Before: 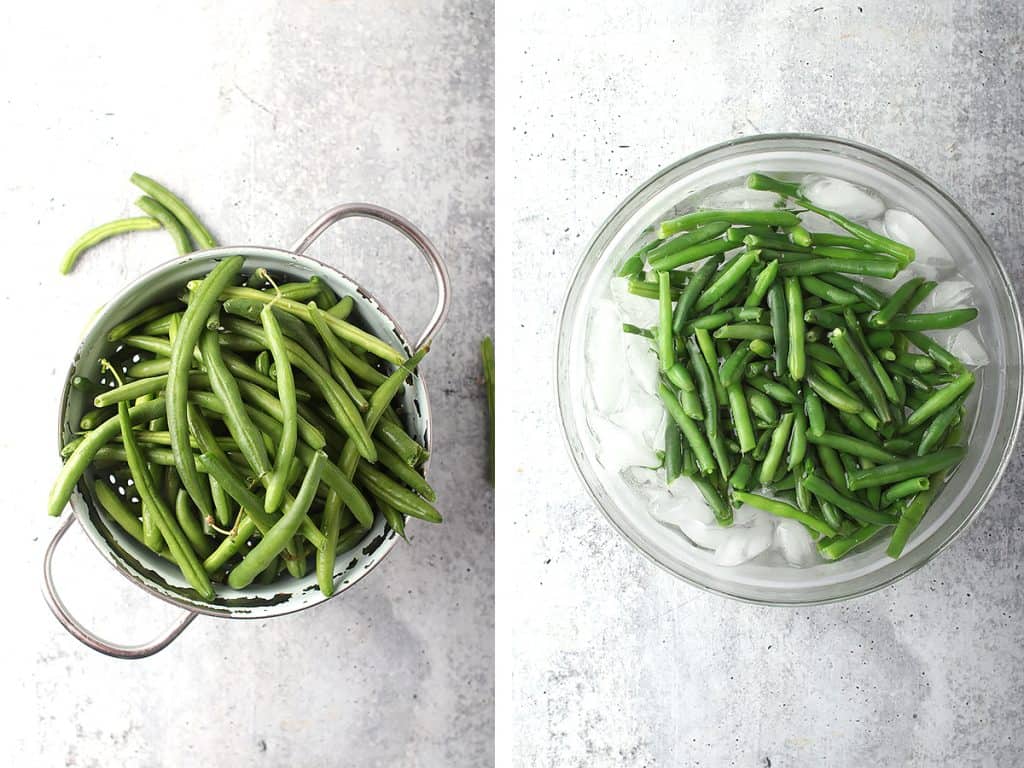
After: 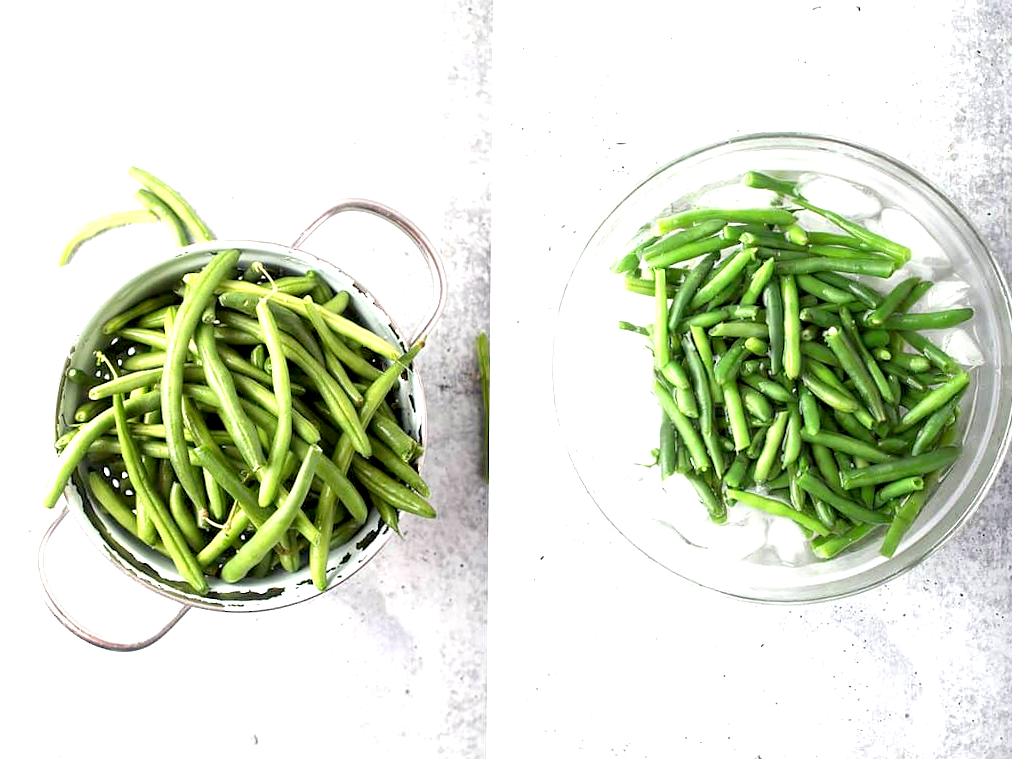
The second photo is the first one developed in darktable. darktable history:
crop and rotate: angle -0.5°
exposure: black level correction 0.008, exposure 0.979 EV, compensate highlight preservation false
